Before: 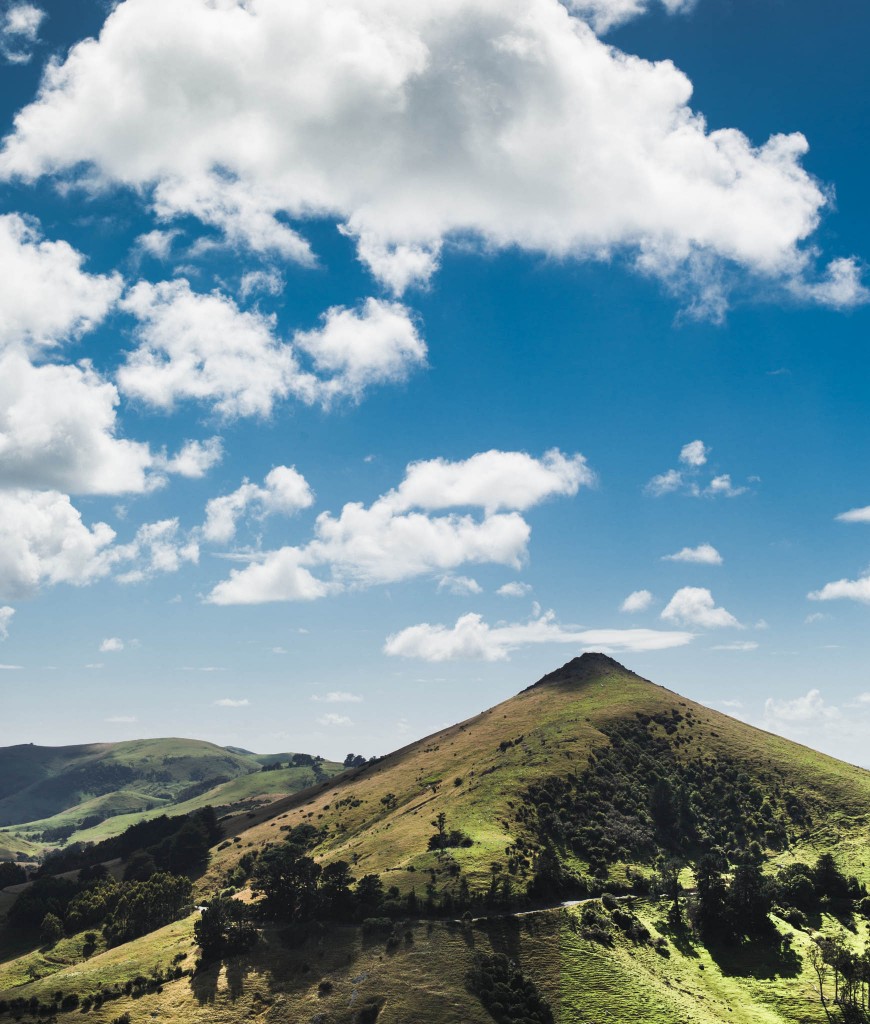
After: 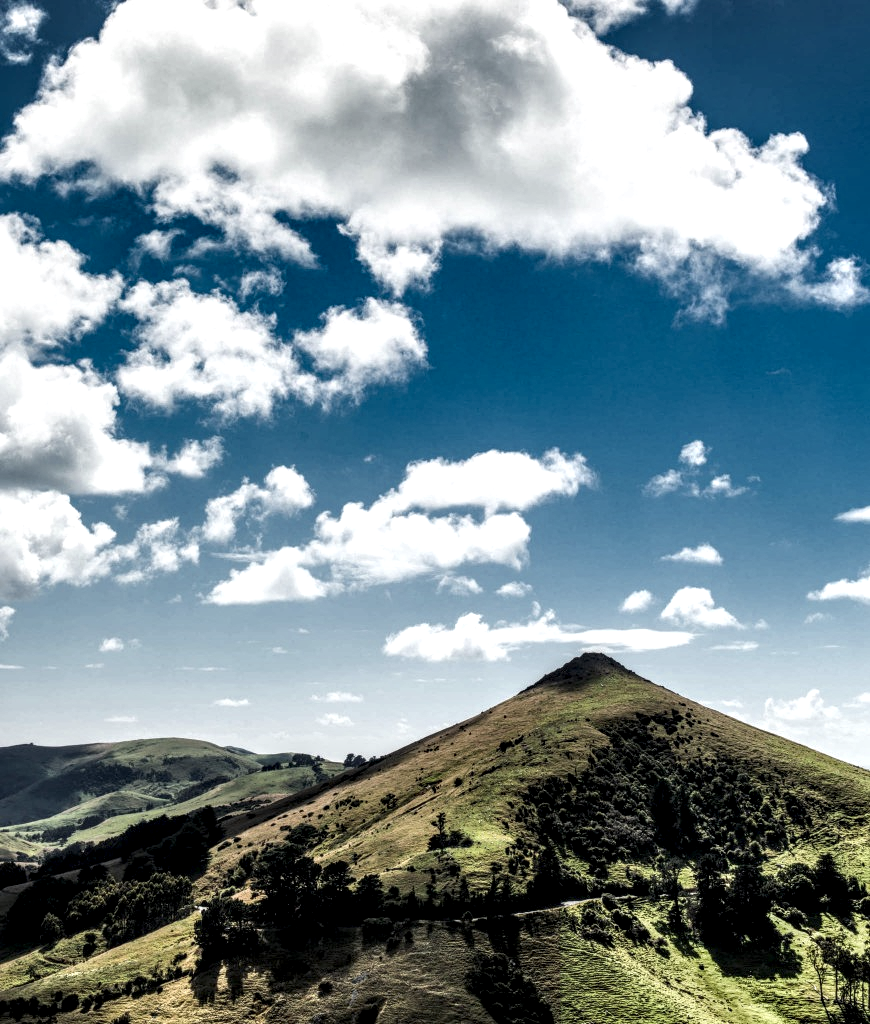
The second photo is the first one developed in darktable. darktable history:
contrast brightness saturation: saturation -0.161
color zones: curves: ch0 [(0, 0.425) (0.143, 0.422) (0.286, 0.42) (0.429, 0.419) (0.571, 0.419) (0.714, 0.42) (0.857, 0.422) (1, 0.425)]
local contrast: detail 204%
